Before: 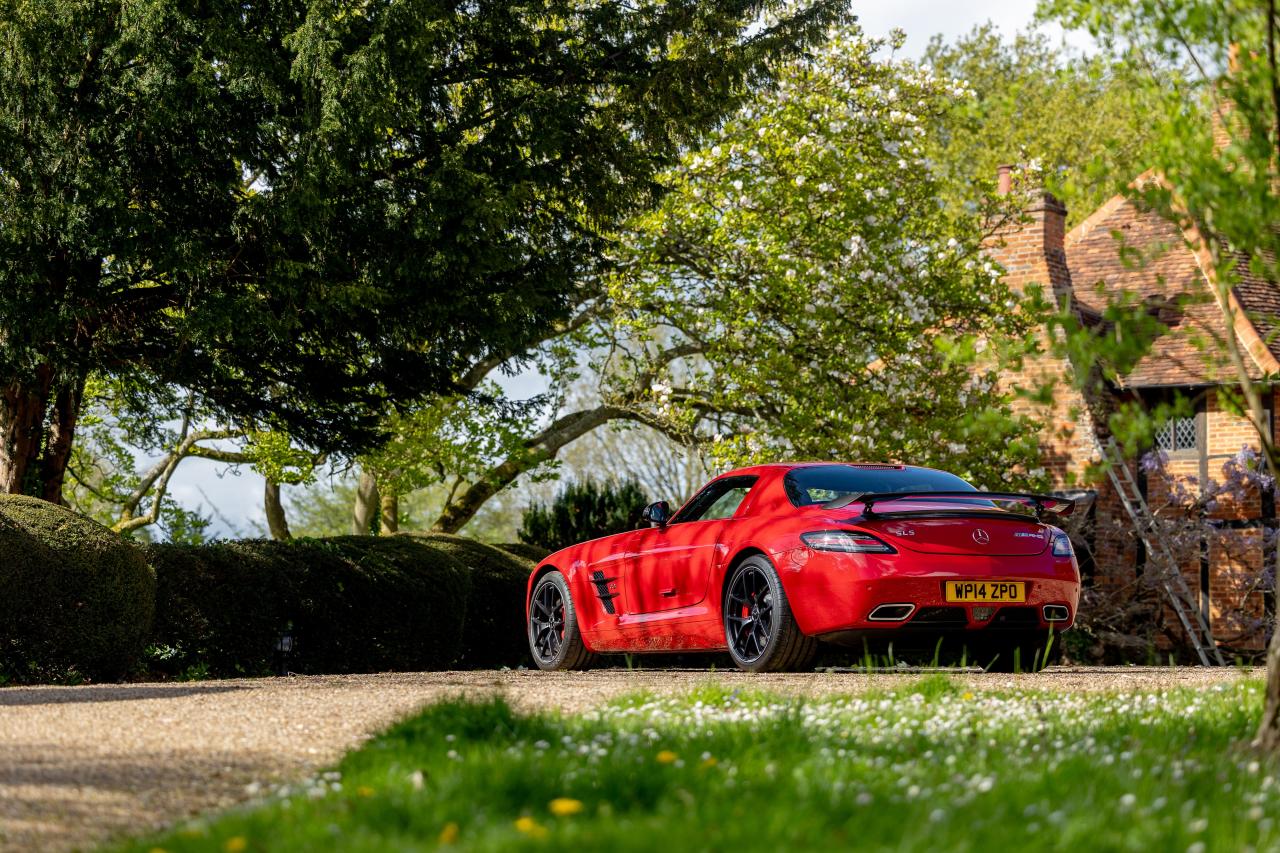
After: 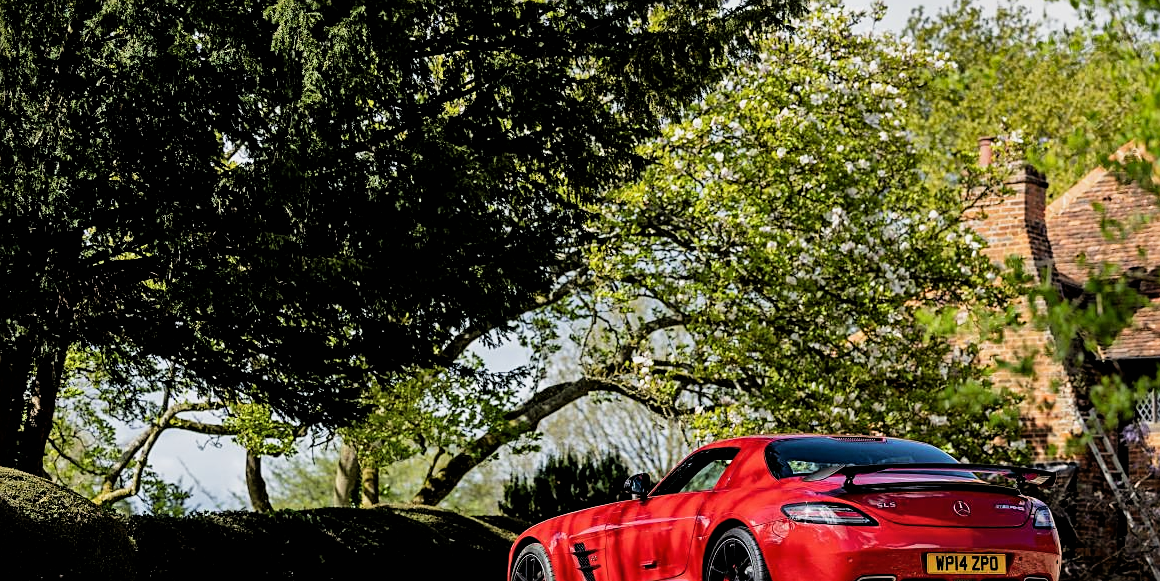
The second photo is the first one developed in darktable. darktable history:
shadows and highlights: shadows 24.51, highlights -77.5, soften with gaussian
sharpen: on, module defaults
crop: left 1.556%, top 3.369%, right 7.745%, bottom 28.472%
filmic rgb: black relative exposure -5.03 EV, white relative exposure 3.2 EV, hardness 3.42, contrast 1.201, highlights saturation mix -49.31%
